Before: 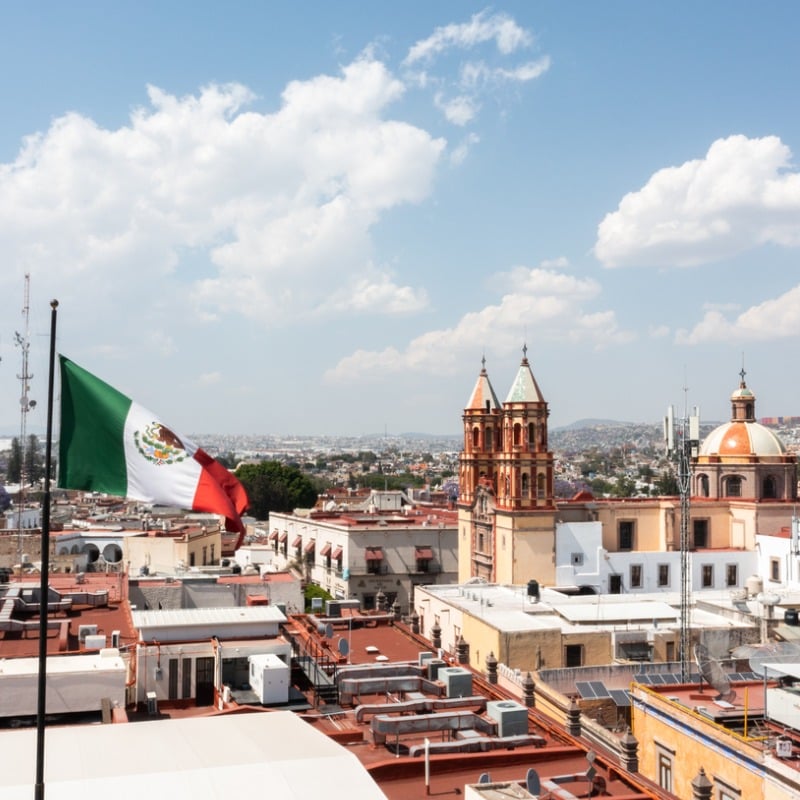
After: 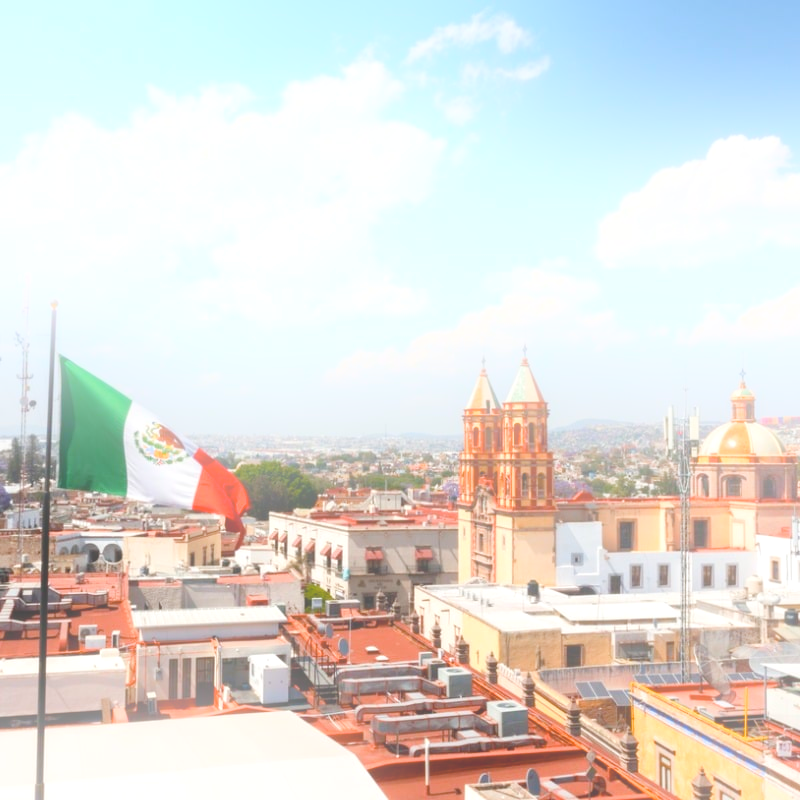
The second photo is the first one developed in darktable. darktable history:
color balance rgb: linear chroma grading › shadows 32%, linear chroma grading › global chroma -2%, linear chroma grading › mid-tones 4%, perceptual saturation grading › global saturation -2%, perceptual saturation grading › highlights -8%, perceptual saturation grading › mid-tones 8%, perceptual saturation grading › shadows 4%, perceptual brilliance grading › highlights 8%, perceptual brilliance grading › mid-tones 4%, perceptual brilliance grading › shadows 2%, global vibrance 16%, saturation formula JzAzBz (2021)
bloom: on, module defaults
